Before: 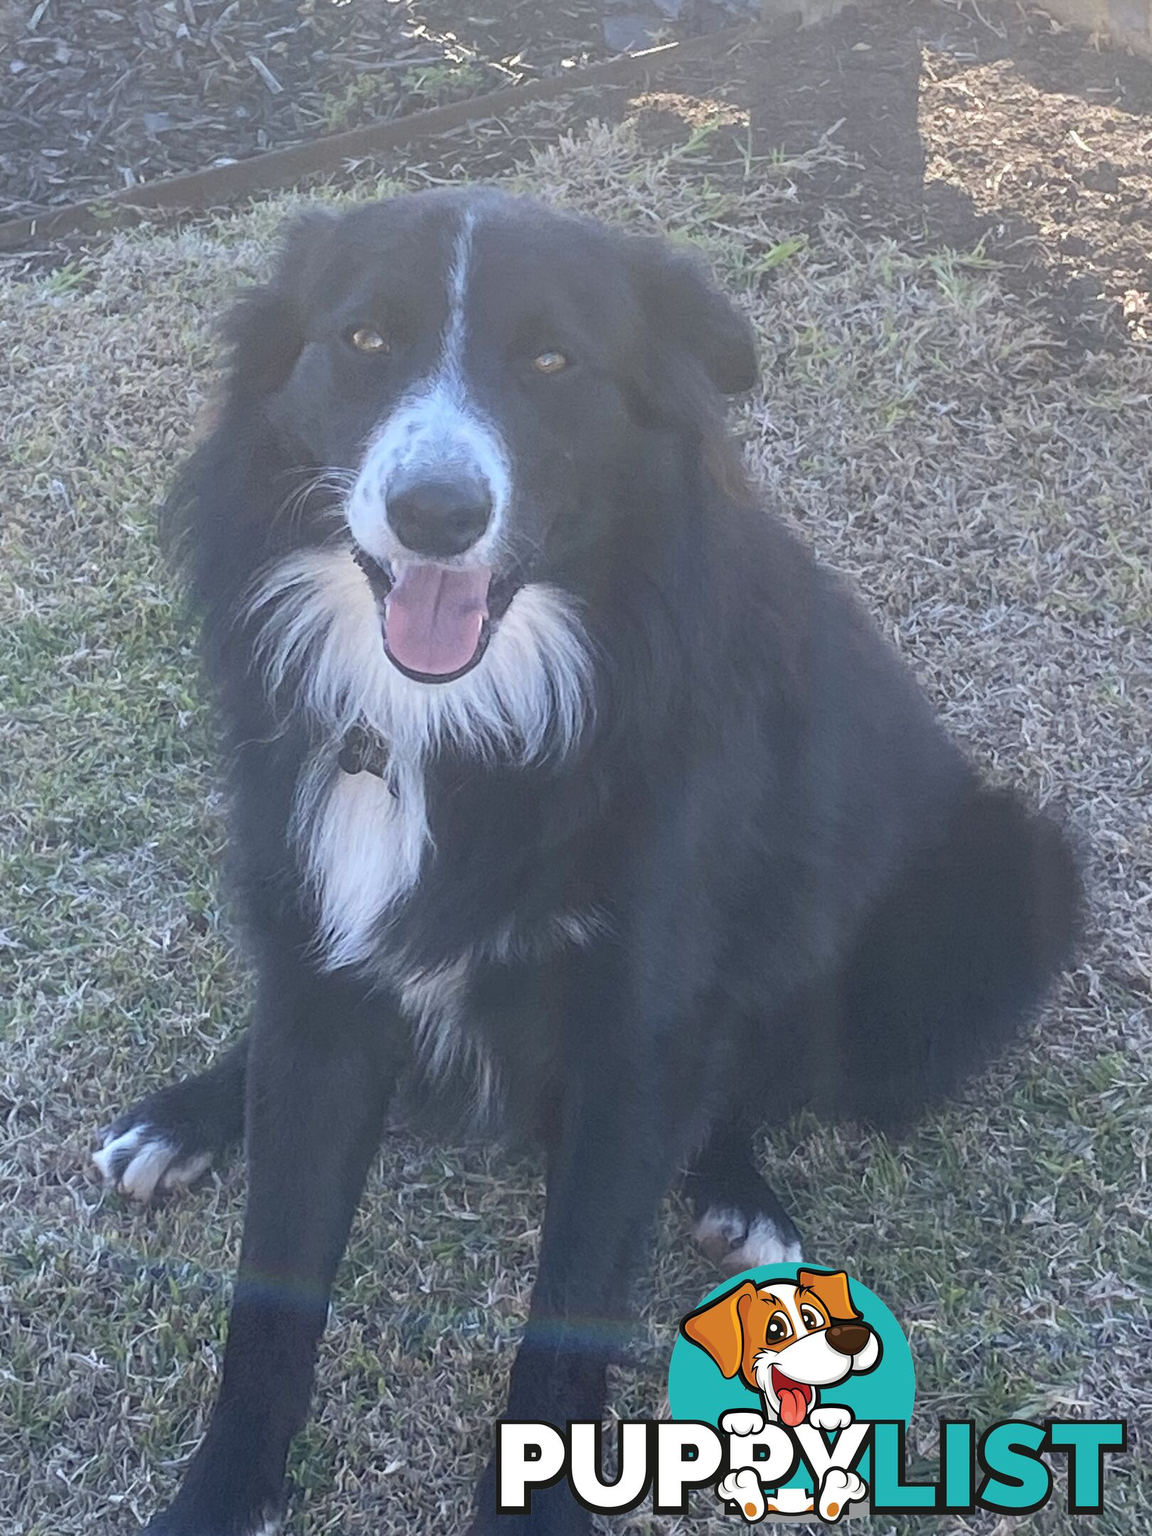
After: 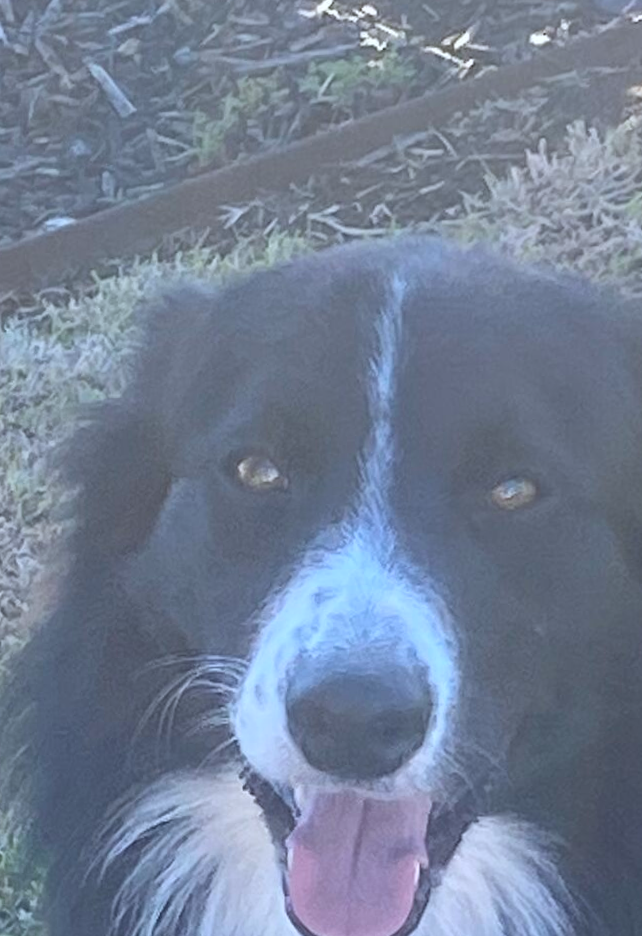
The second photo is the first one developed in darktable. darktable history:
crop and rotate: left 10.817%, top 0.062%, right 47.194%, bottom 53.626%
white balance: red 0.967, blue 1.049
rotate and perspective: rotation 0.062°, lens shift (vertical) 0.115, lens shift (horizontal) -0.133, crop left 0.047, crop right 0.94, crop top 0.061, crop bottom 0.94
